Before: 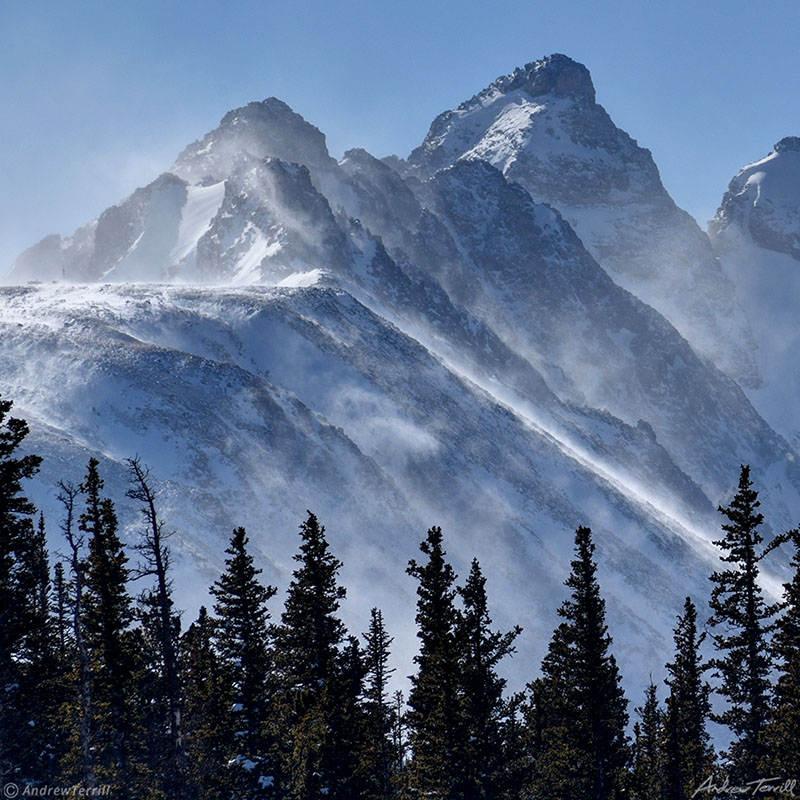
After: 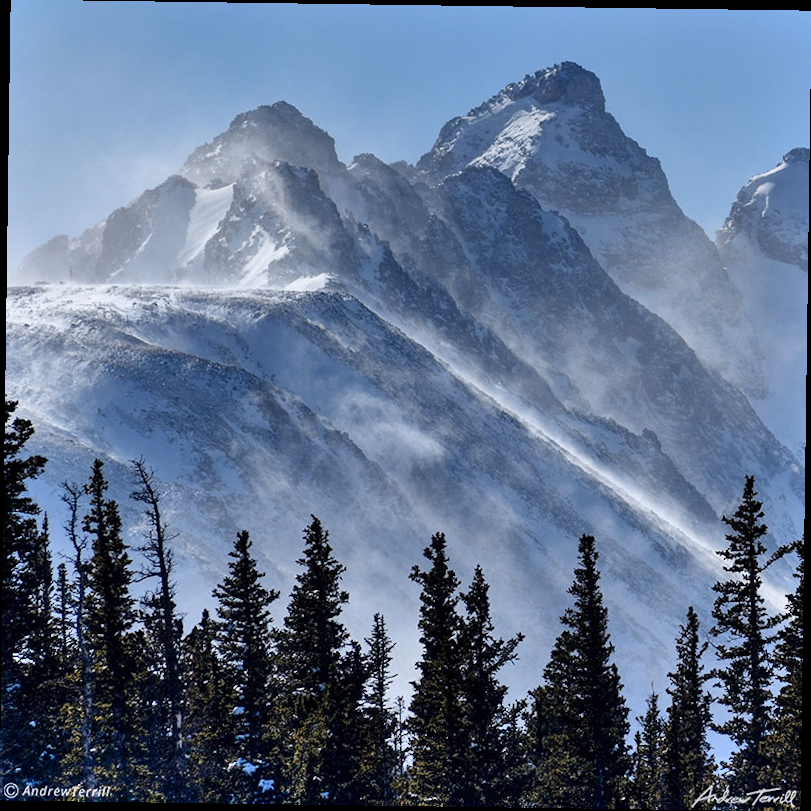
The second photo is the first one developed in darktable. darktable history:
shadows and highlights: soften with gaussian
rotate and perspective: rotation 0.8°, automatic cropping off
